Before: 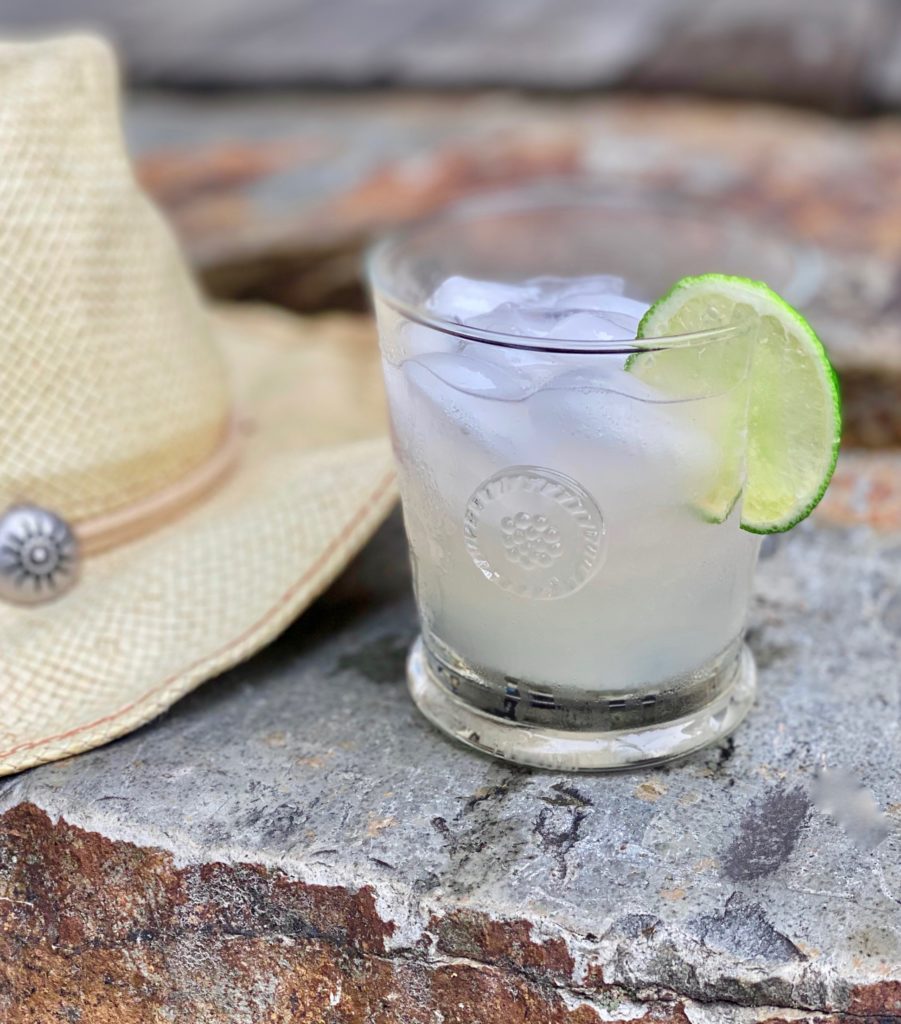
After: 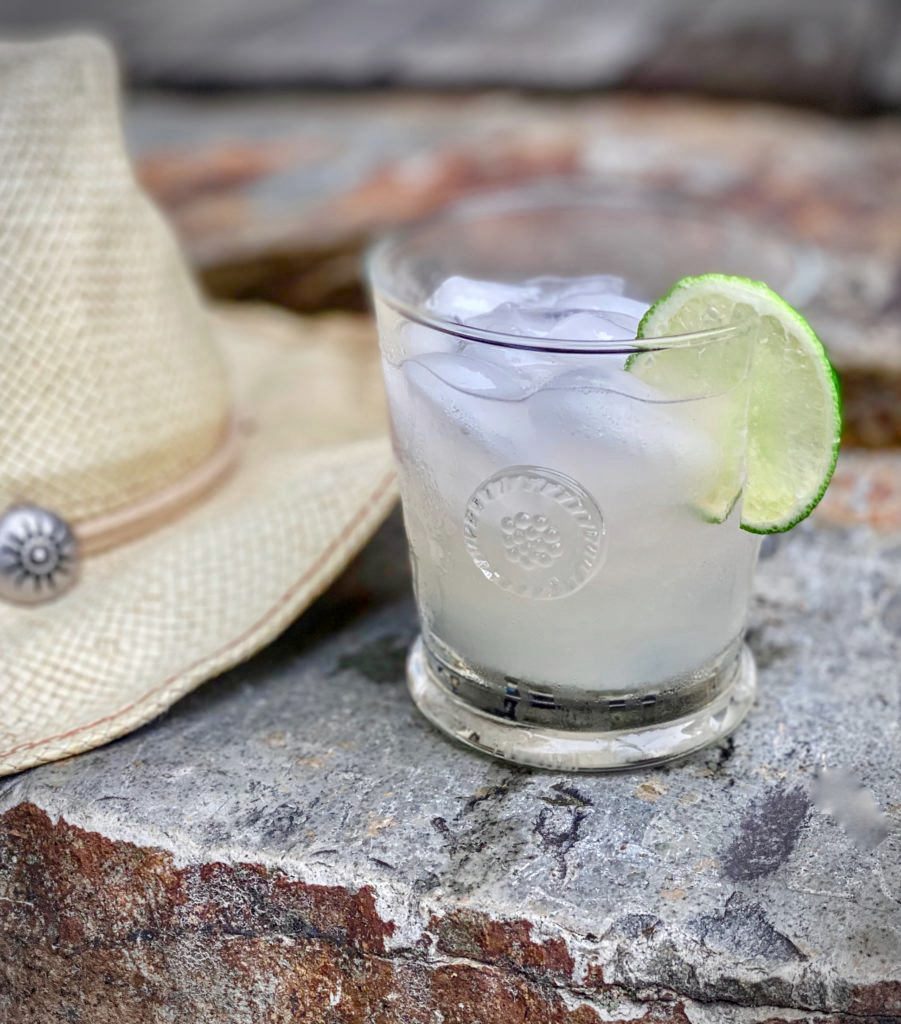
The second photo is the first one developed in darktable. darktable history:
vibrance: on, module defaults
color balance rgb: perceptual saturation grading › global saturation 20%, perceptual saturation grading › highlights -50%, perceptual saturation grading › shadows 30%
local contrast: on, module defaults
vignetting: dithering 8-bit output, unbound false
